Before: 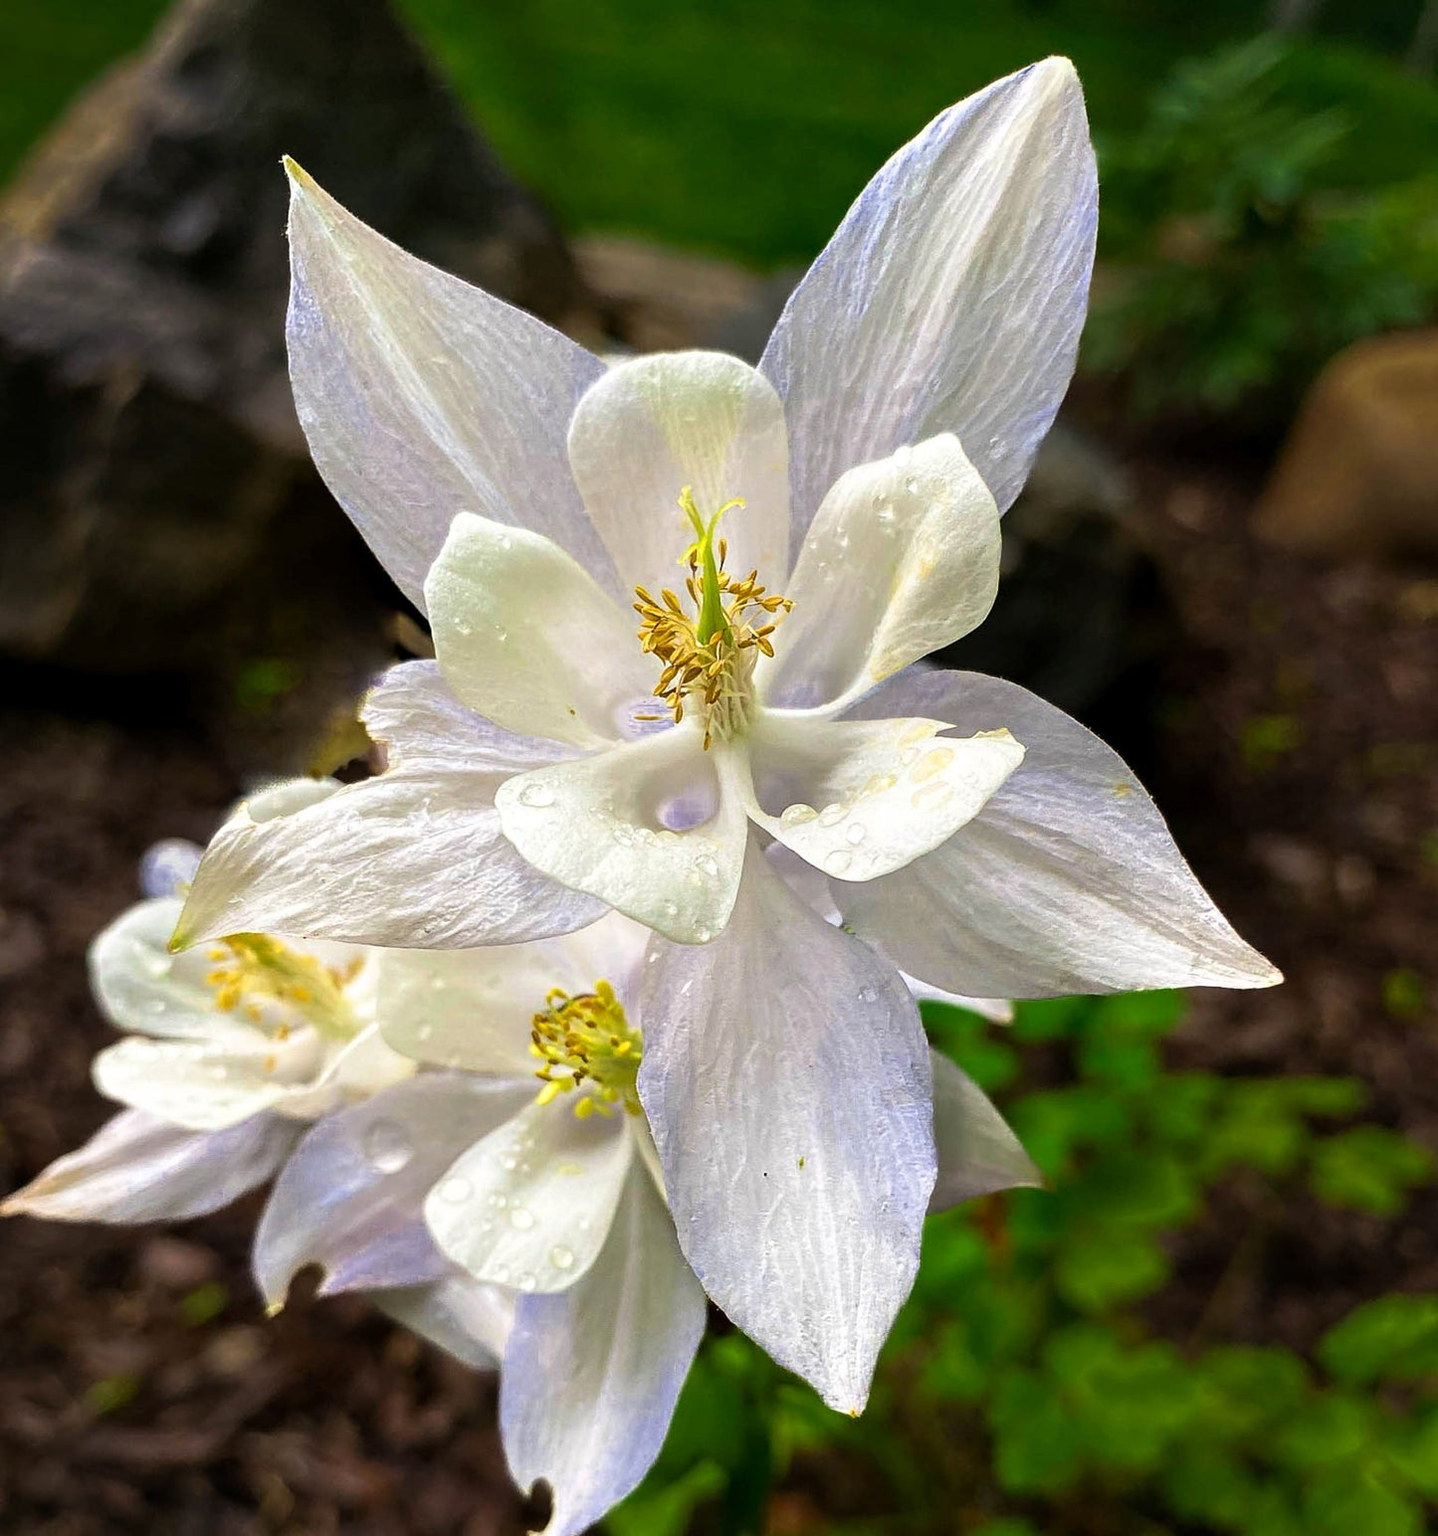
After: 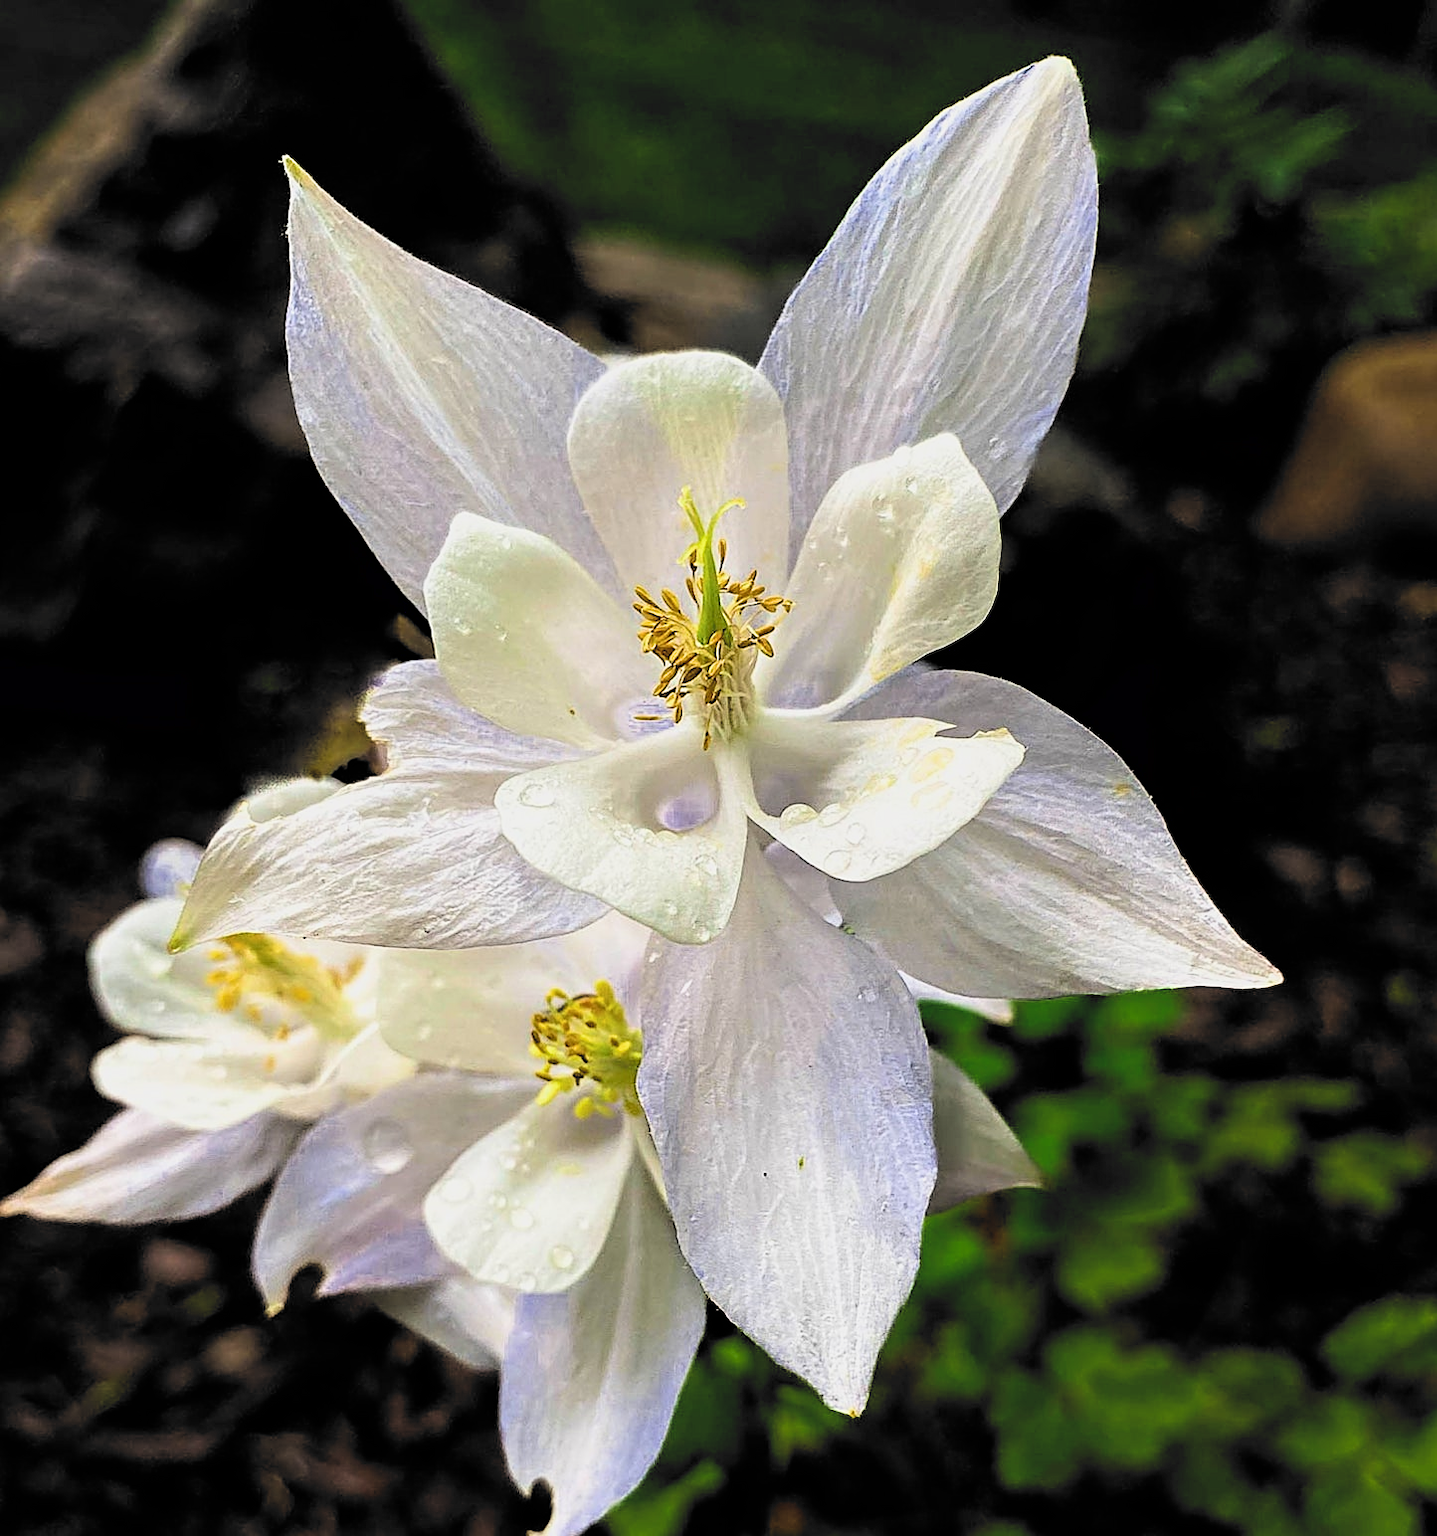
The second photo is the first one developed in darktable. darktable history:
sharpen: on, module defaults
filmic rgb: black relative exposure -5.12 EV, white relative exposure 3.19 EV, hardness 3.47, contrast 1.202, highlights saturation mix -49.69%, color science v6 (2022)
